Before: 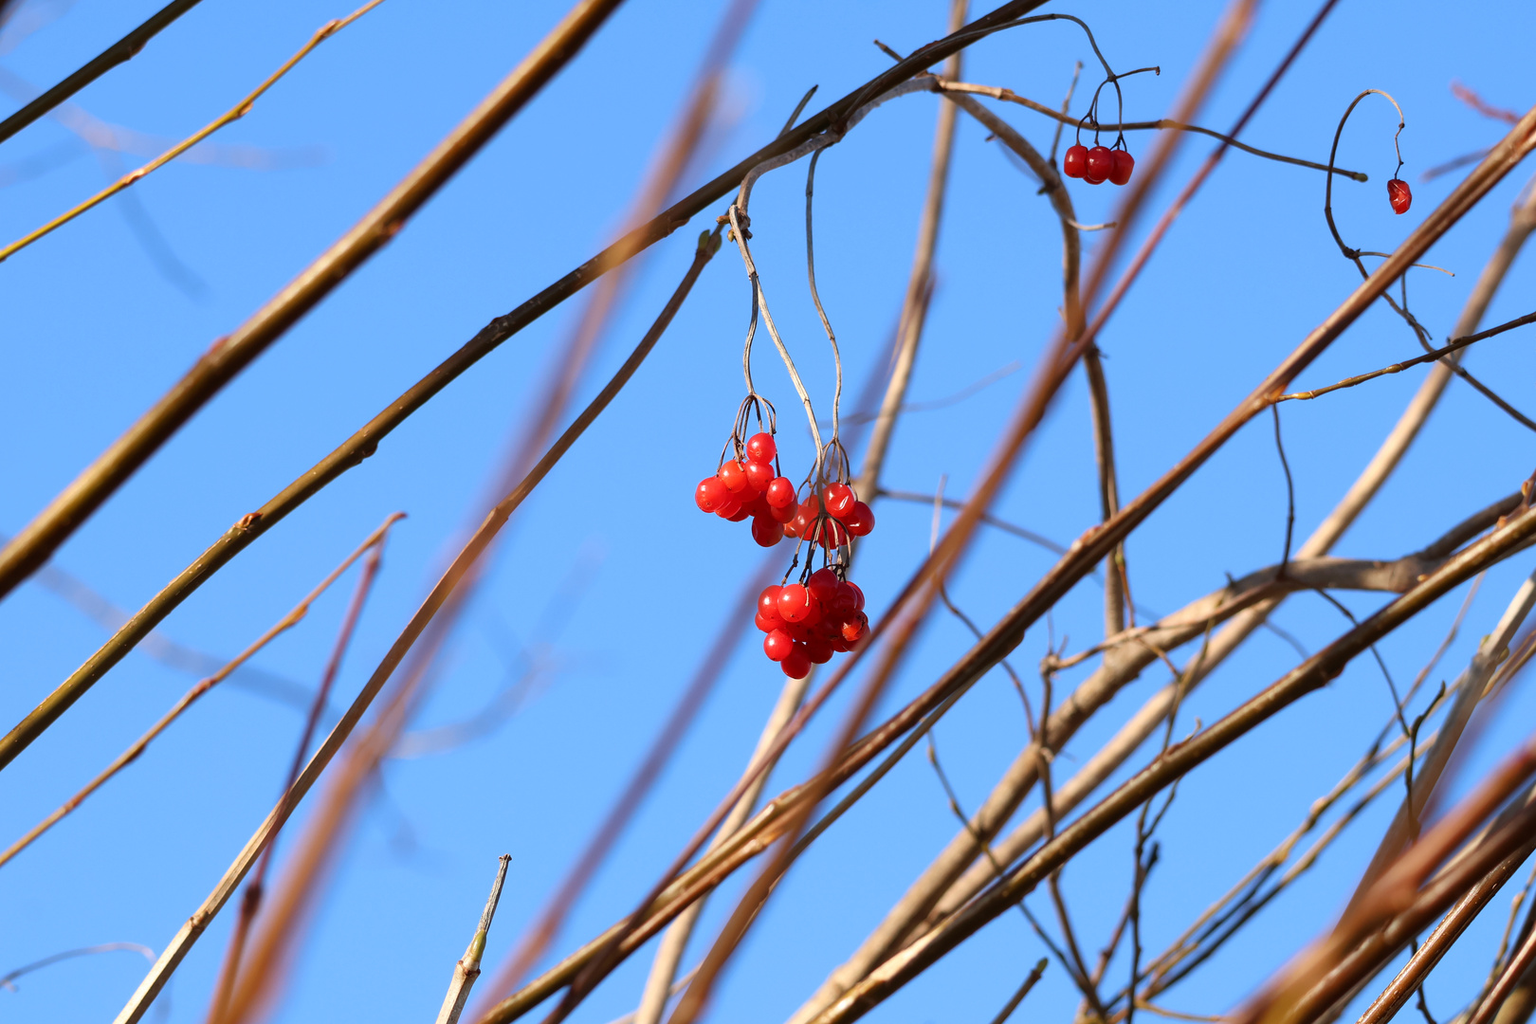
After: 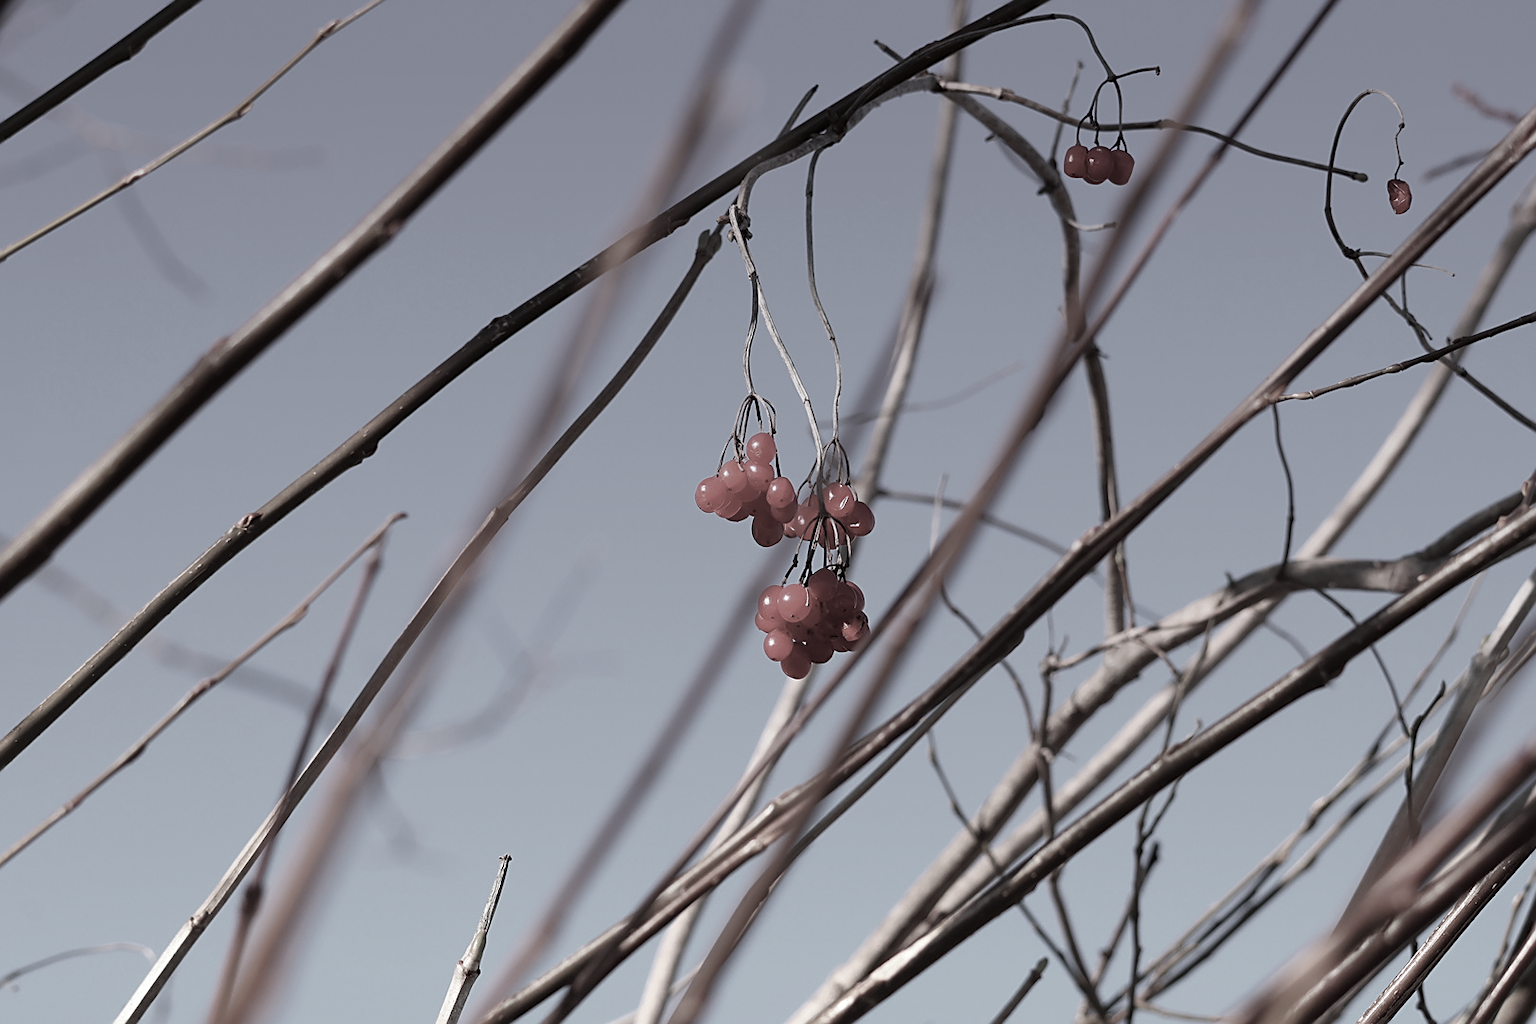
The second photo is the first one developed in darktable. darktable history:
color contrast: green-magenta contrast 0.3, blue-yellow contrast 0.15
sharpen: on, module defaults
graduated density: hue 238.83°, saturation 50%
